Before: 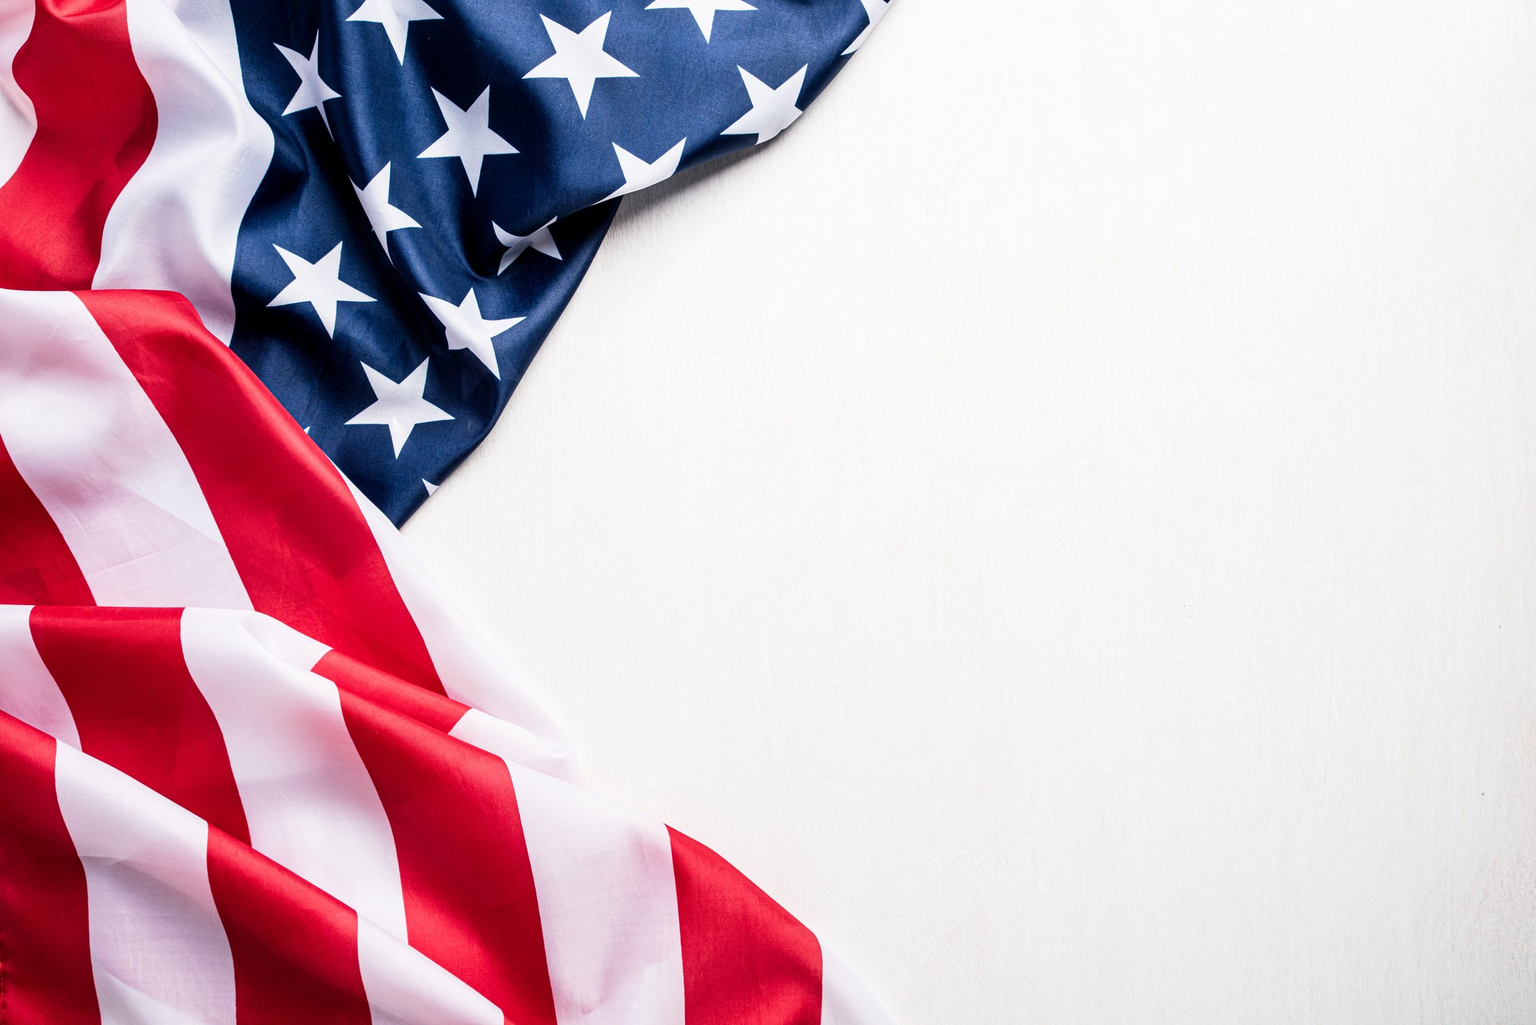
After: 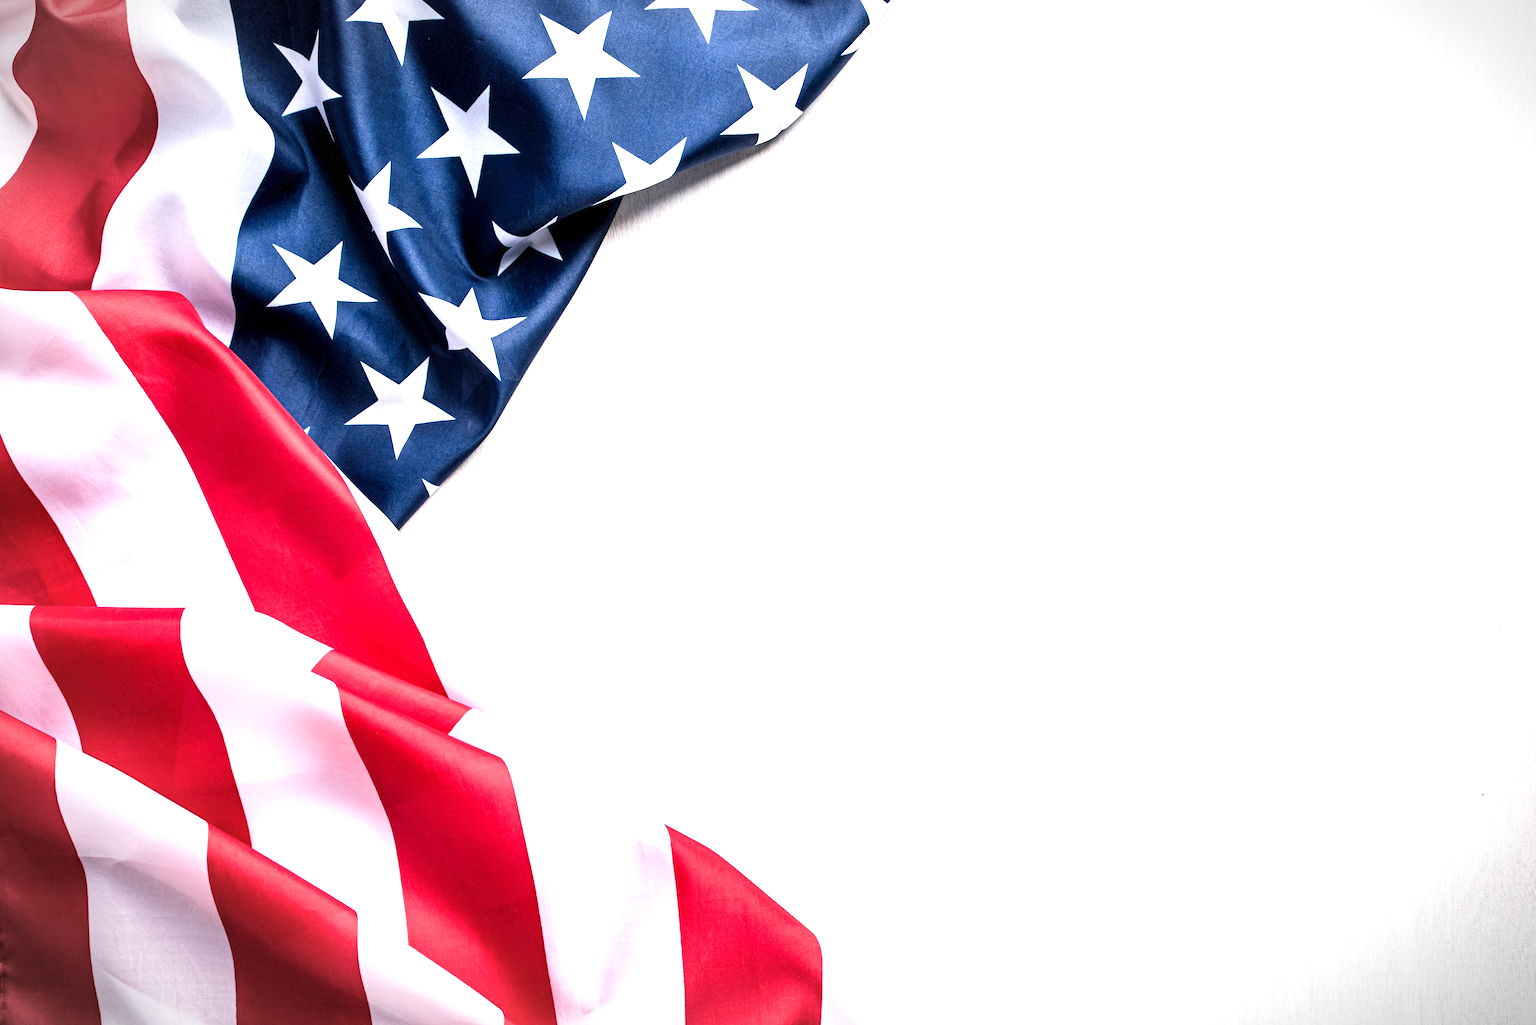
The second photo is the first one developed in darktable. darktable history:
exposure: exposure 0.738 EV, compensate highlight preservation false
vignetting: fall-off radius 69.82%, automatic ratio true, dithering 8-bit output
